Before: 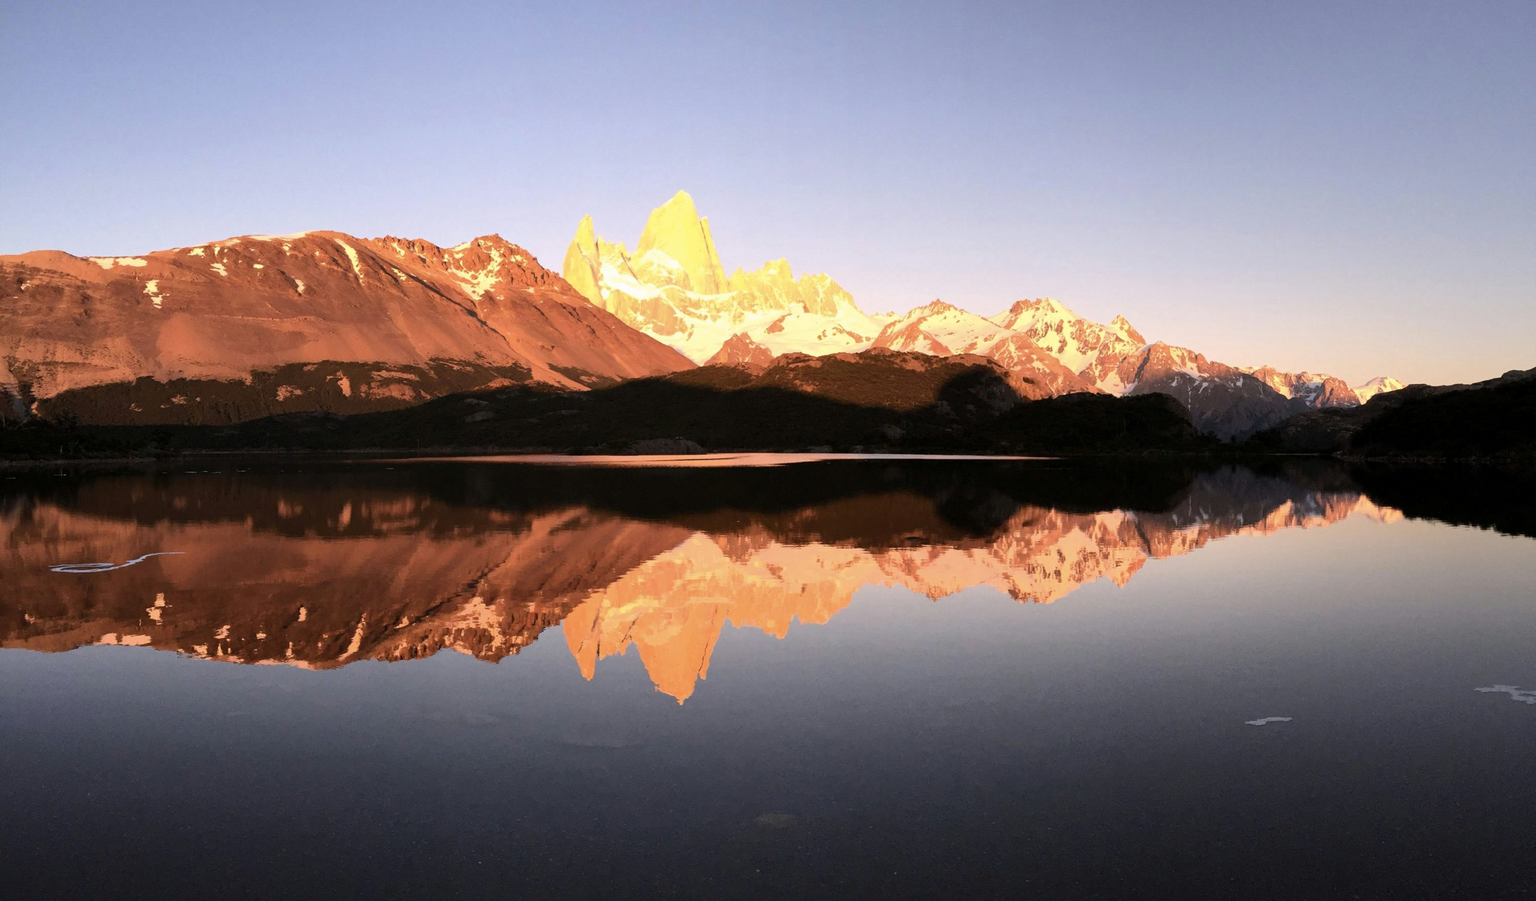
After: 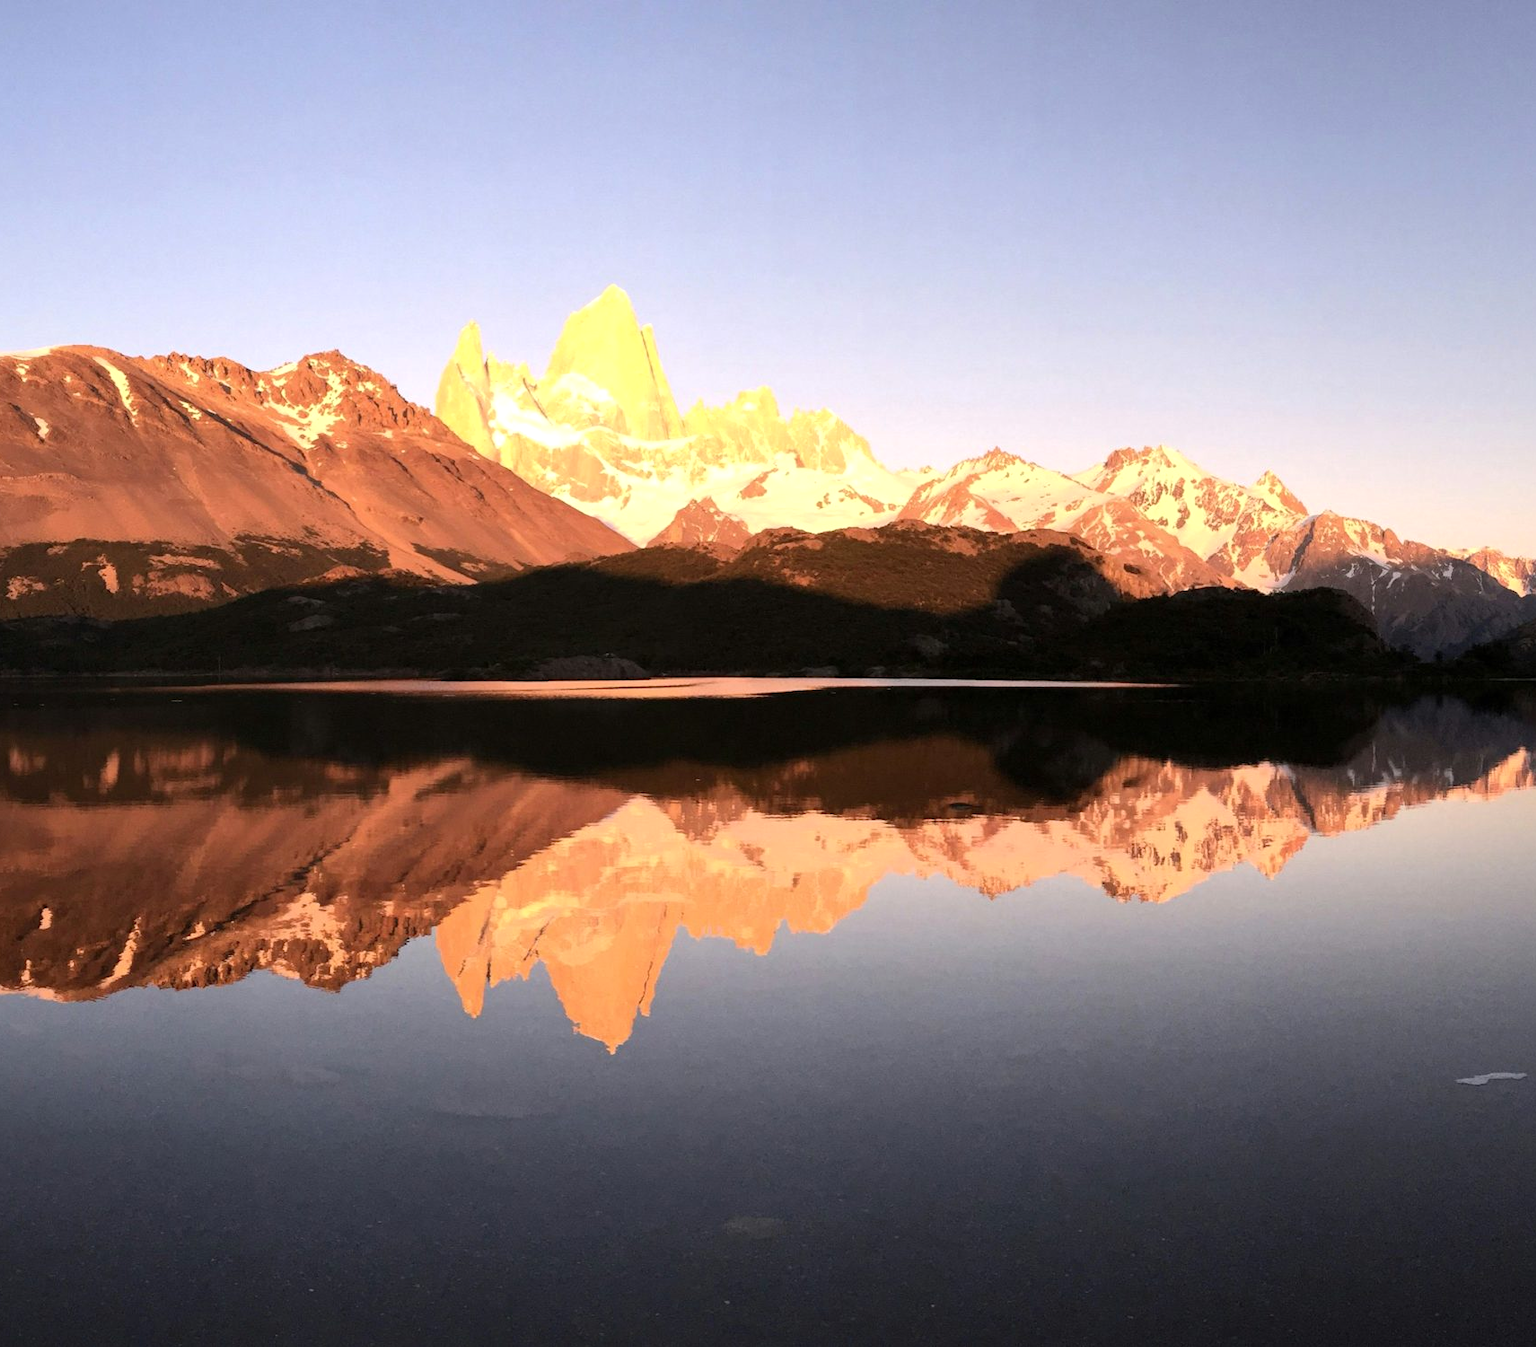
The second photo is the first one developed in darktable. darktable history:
crop and rotate: left 17.732%, right 15.423%
exposure: exposure 0.207 EV, compensate highlight preservation false
